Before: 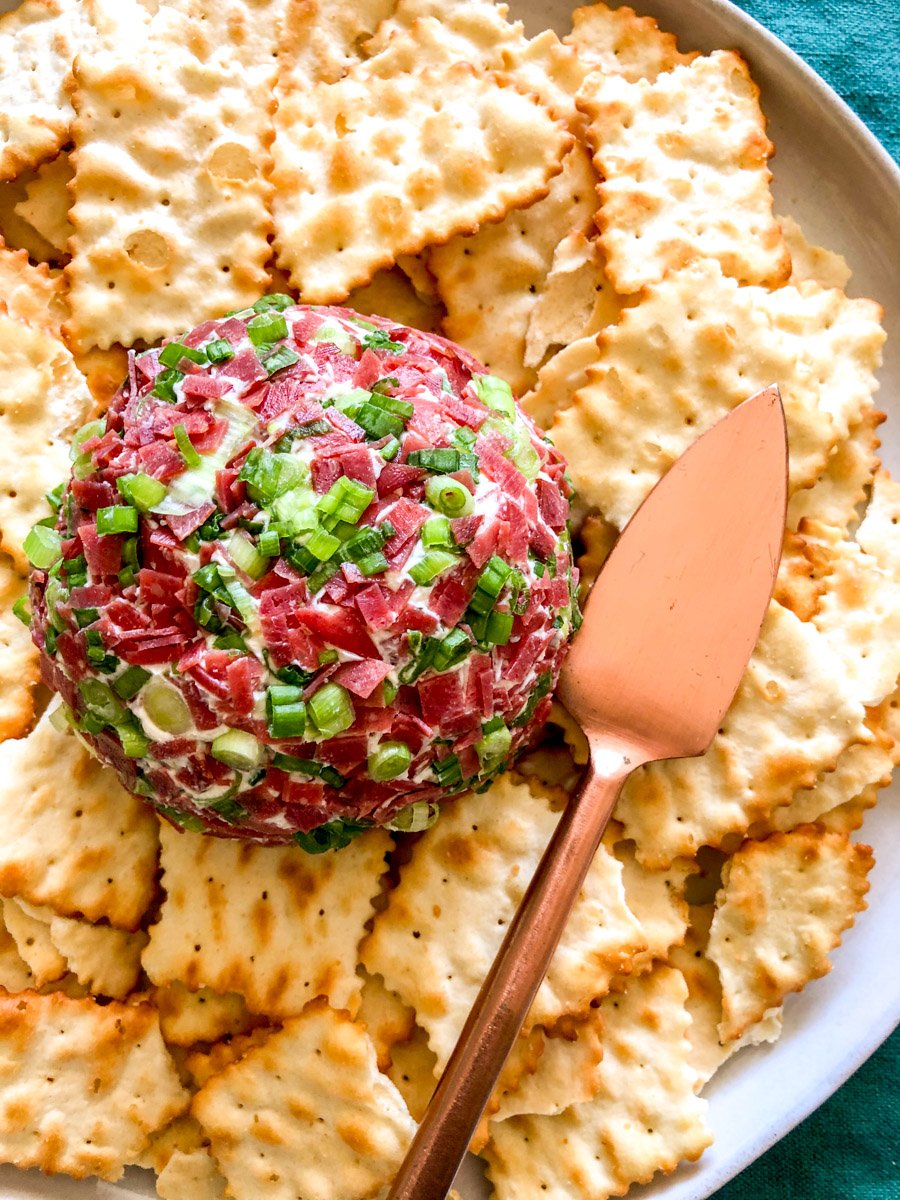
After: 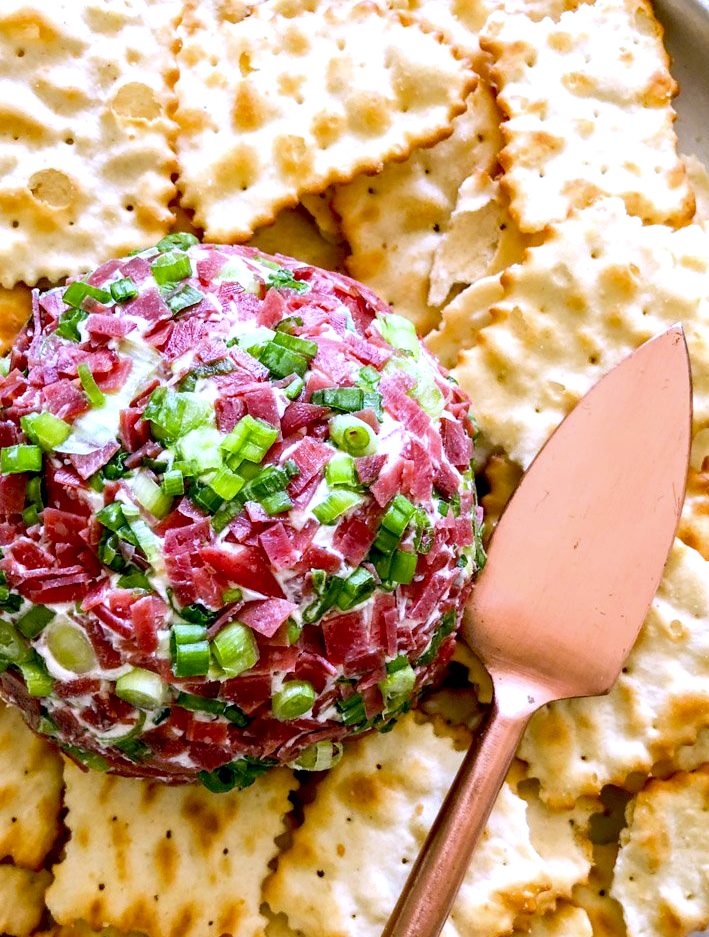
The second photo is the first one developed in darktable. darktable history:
white balance: red 0.871, blue 1.249
crop and rotate: left 10.77%, top 5.1%, right 10.41%, bottom 16.76%
exposure: black level correction 0.005, exposure 0.286 EV, compensate highlight preservation false
color correction: highlights a* 5.38, highlights b* 5.3, shadows a* -4.26, shadows b* -5.11
